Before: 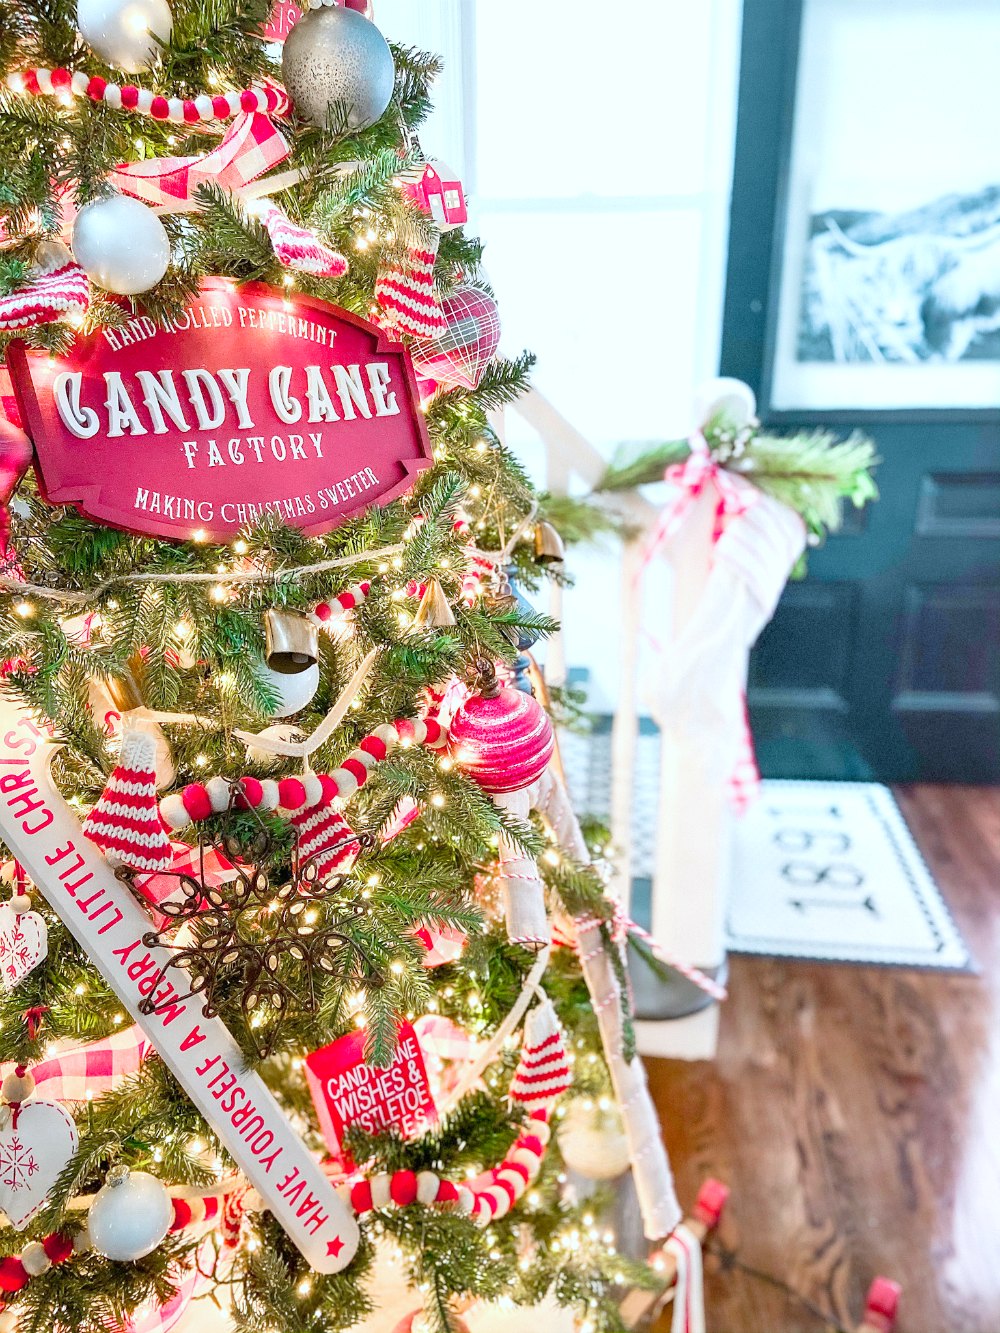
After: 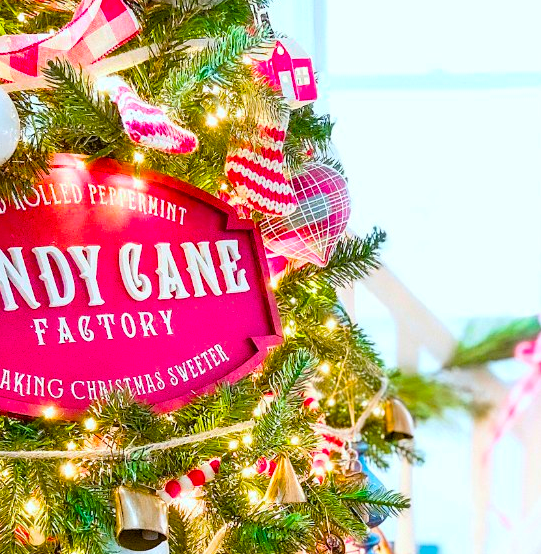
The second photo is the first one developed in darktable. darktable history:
crop: left 15.031%, top 9.242%, right 30.791%, bottom 49.131%
color balance rgb: linear chroma grading › global chroma 23.144%, perceptual saturation grading › global saturation 30.415%, global vibrance 20%
